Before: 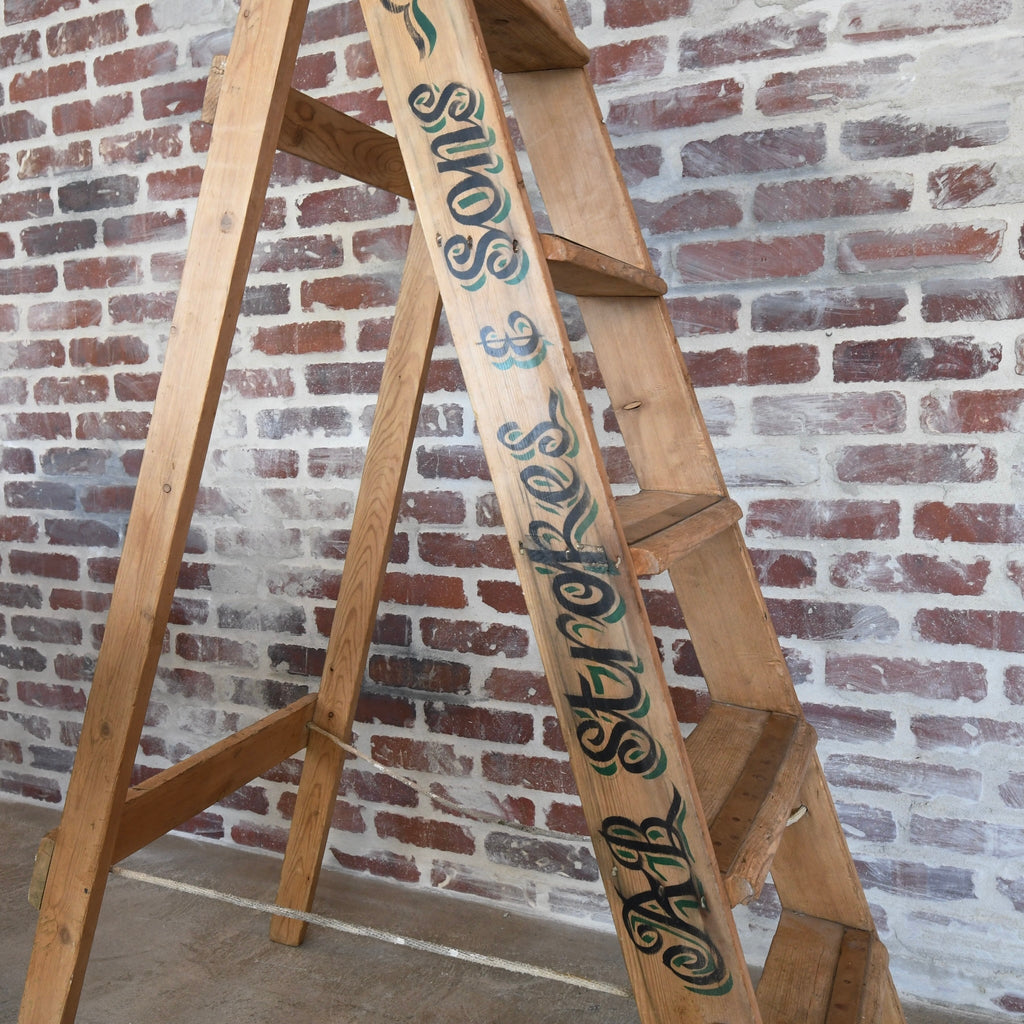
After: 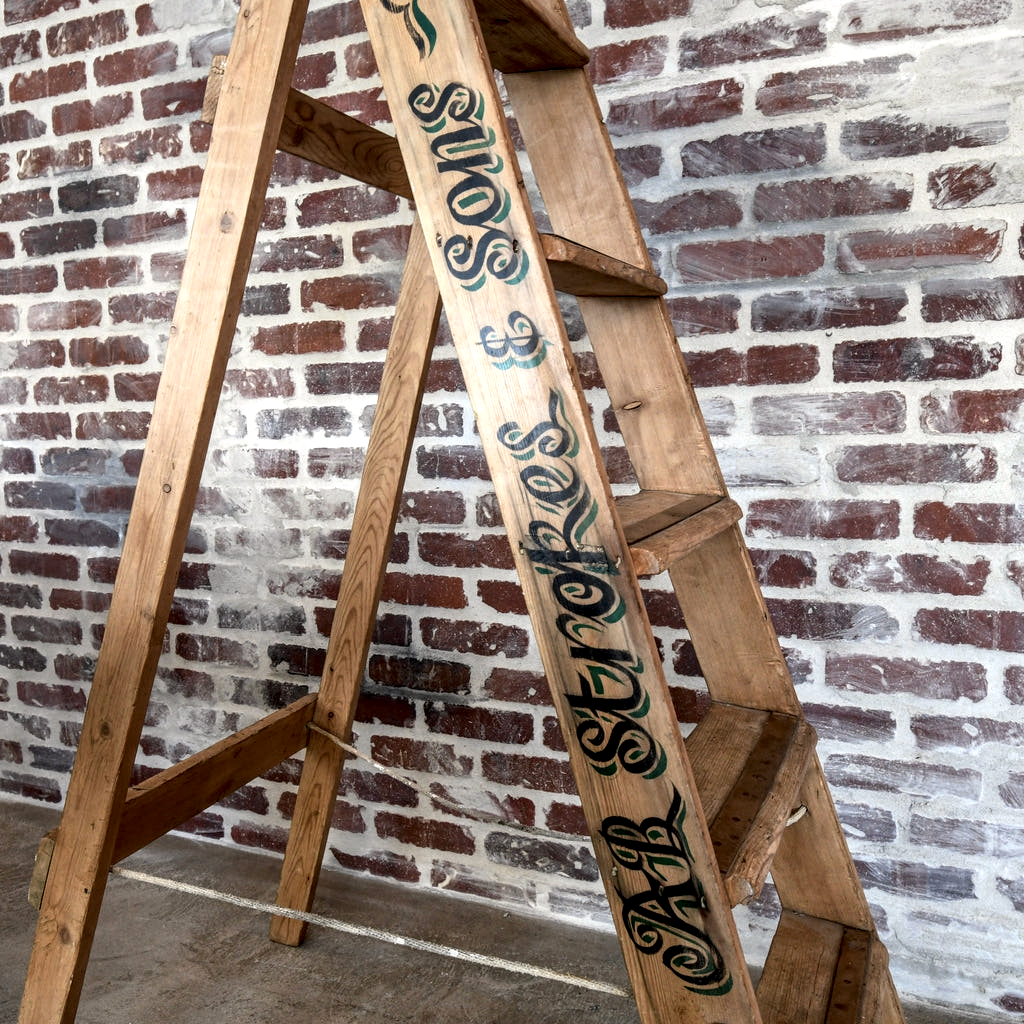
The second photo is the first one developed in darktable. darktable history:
local contrast: highlights 19%, detail 186%
white balance: red 1.009, blue 0.985
